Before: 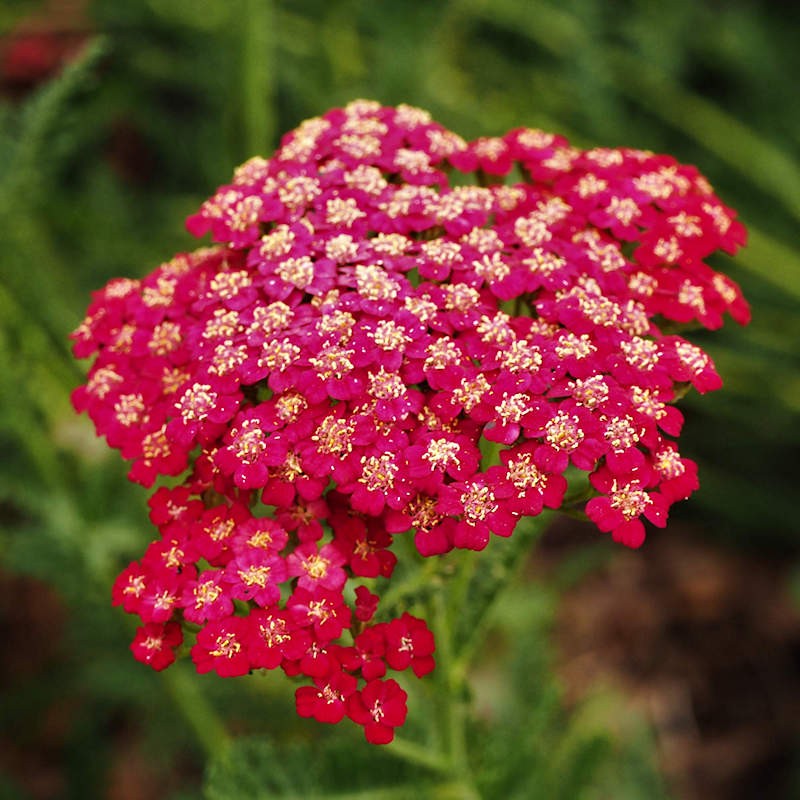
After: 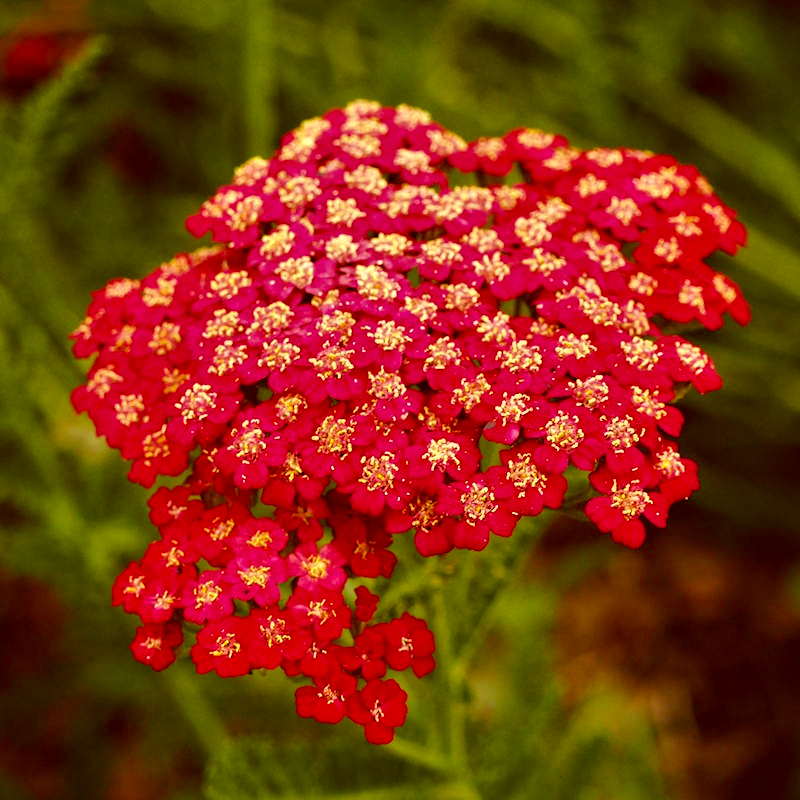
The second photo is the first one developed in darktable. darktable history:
color correction: highlights a* 1.12, highlights b* 24.26, shadows a* 15.58, shadows b* 24.26
haze removal: compatibility mode true, adaptive false
